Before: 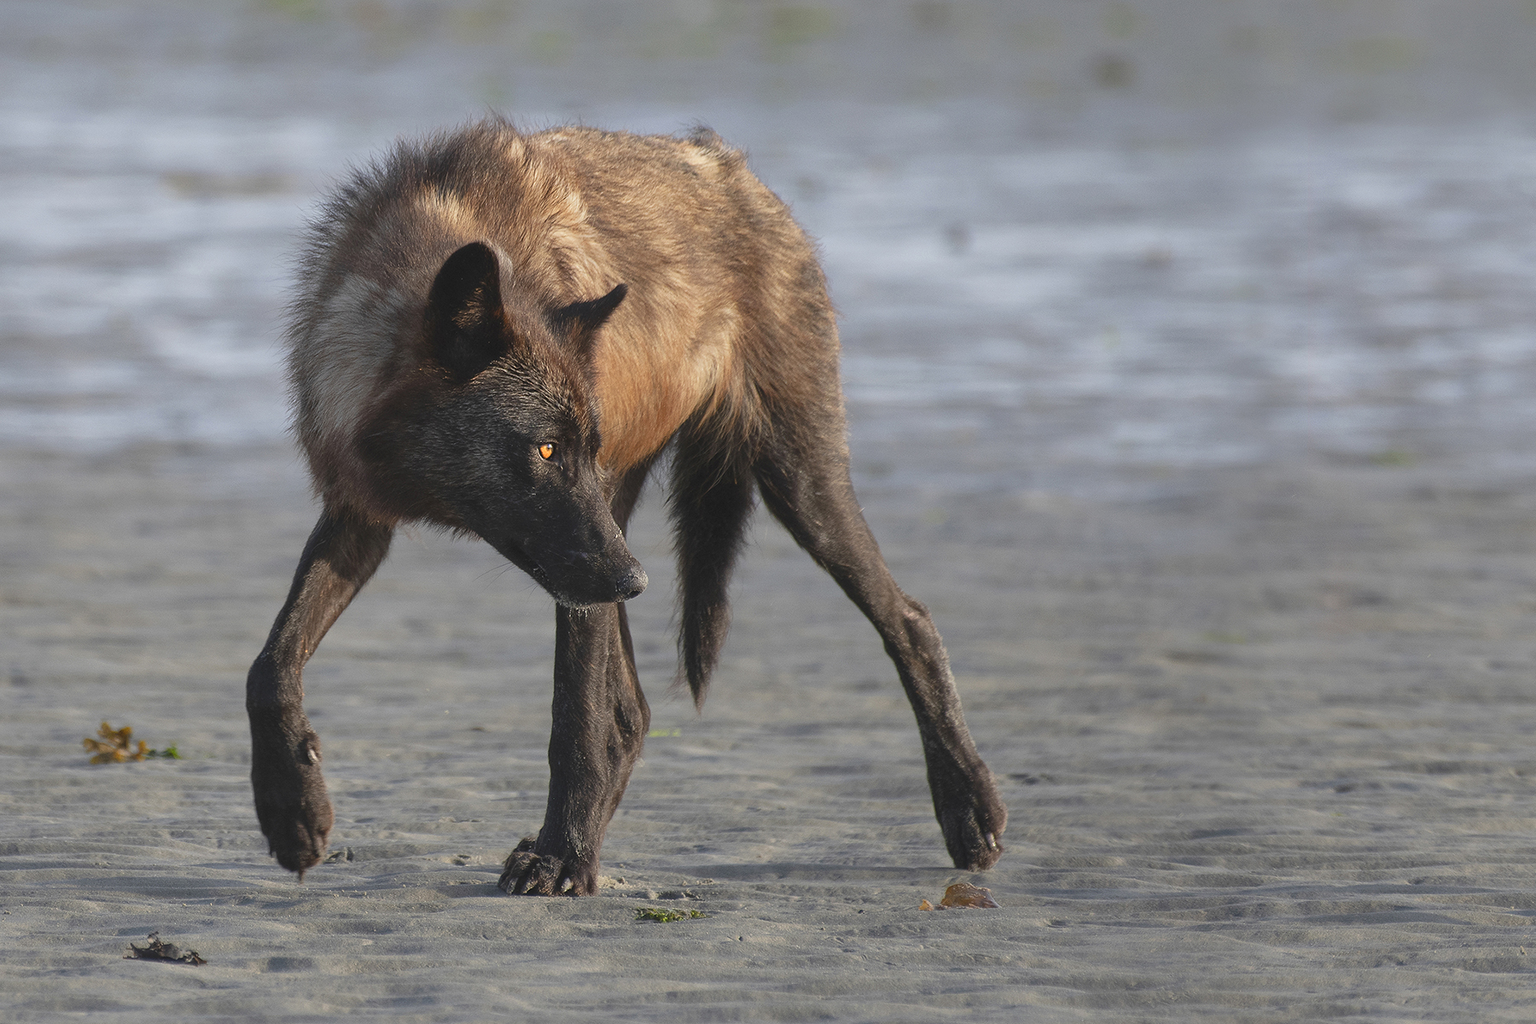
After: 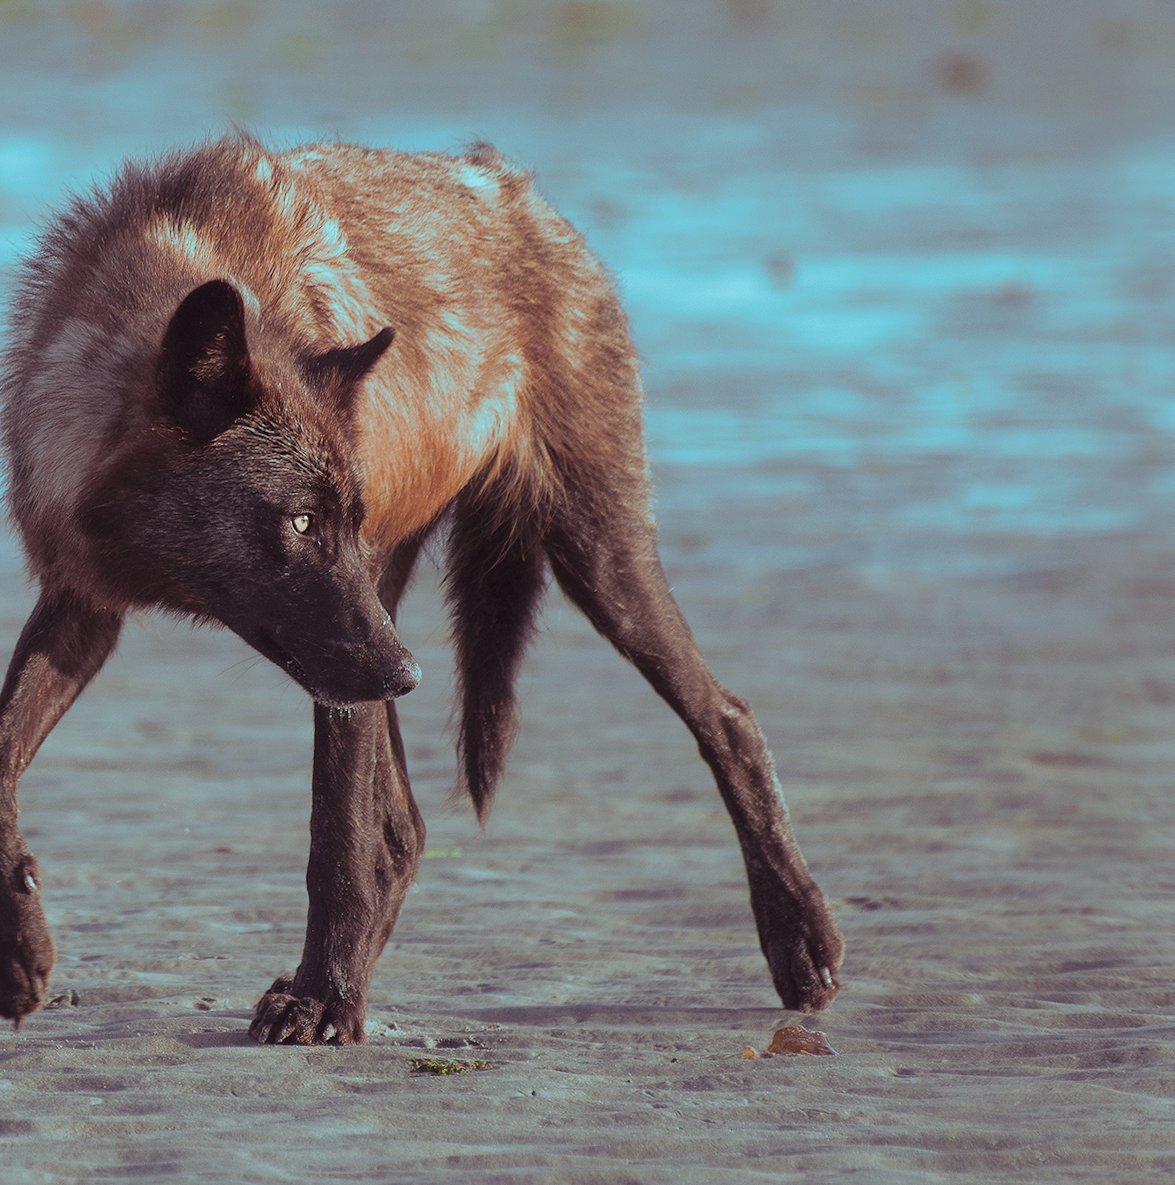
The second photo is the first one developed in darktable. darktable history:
exposure: black level correction 0.001, compensate highlight preservation false
rotate and perspective: rotation -0.45°, automatic cropping original format, crop left 0.008, crop right 0.992, crop top 0.012, crop bottom 0.988
crop and rotate: left 18.442%, right 15.508%
split-toning: shadows › hue 327.6°, highlights › hue 198°, highlights › saturation 0.55, balance -21.25, compress 0%
